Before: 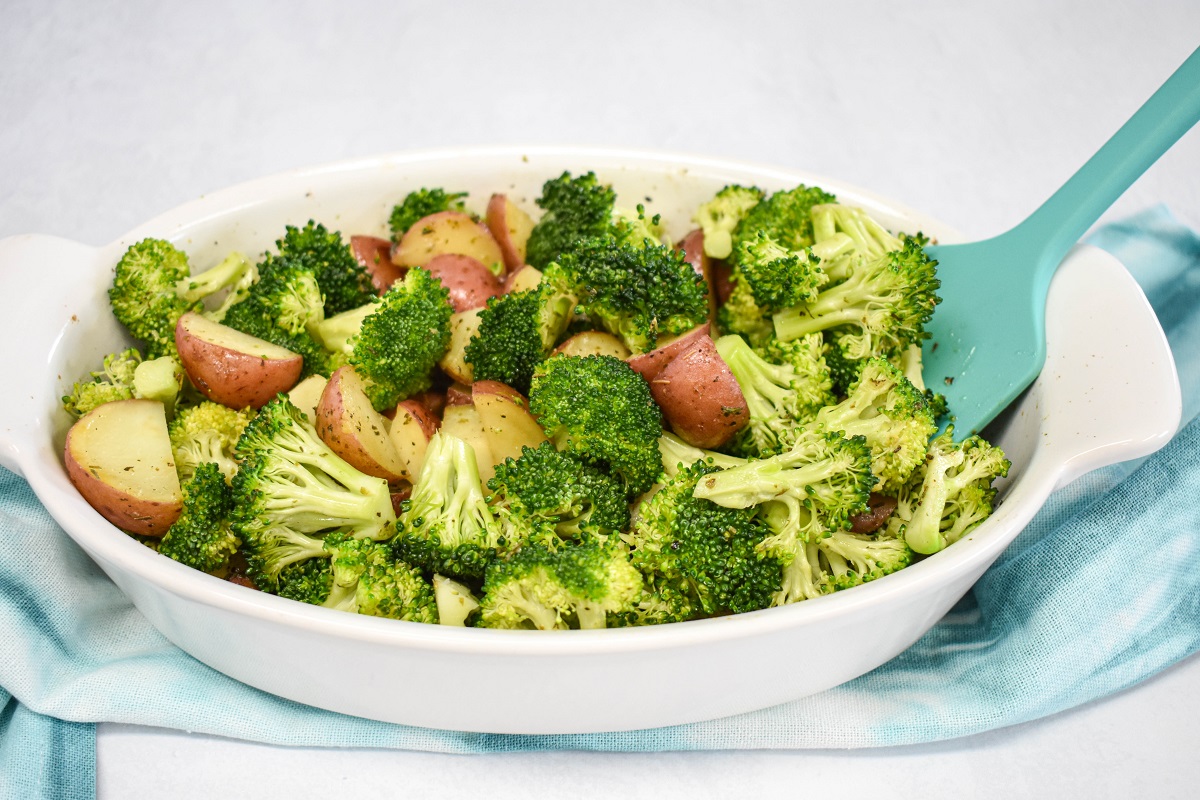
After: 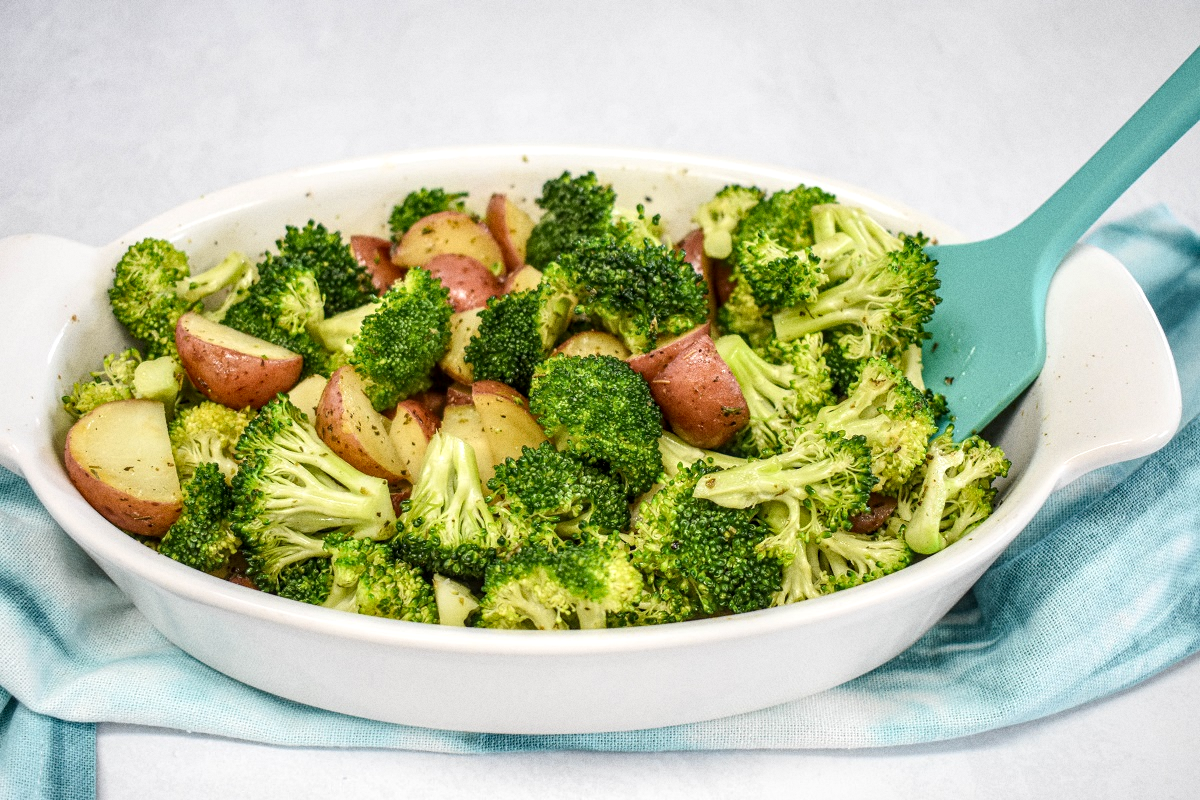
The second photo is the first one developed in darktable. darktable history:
grain: coarseness 0.09 ISO
local contrast: detail 130%
rotate and perspective: automatic cropping original format, crop left 0, crop top 0
